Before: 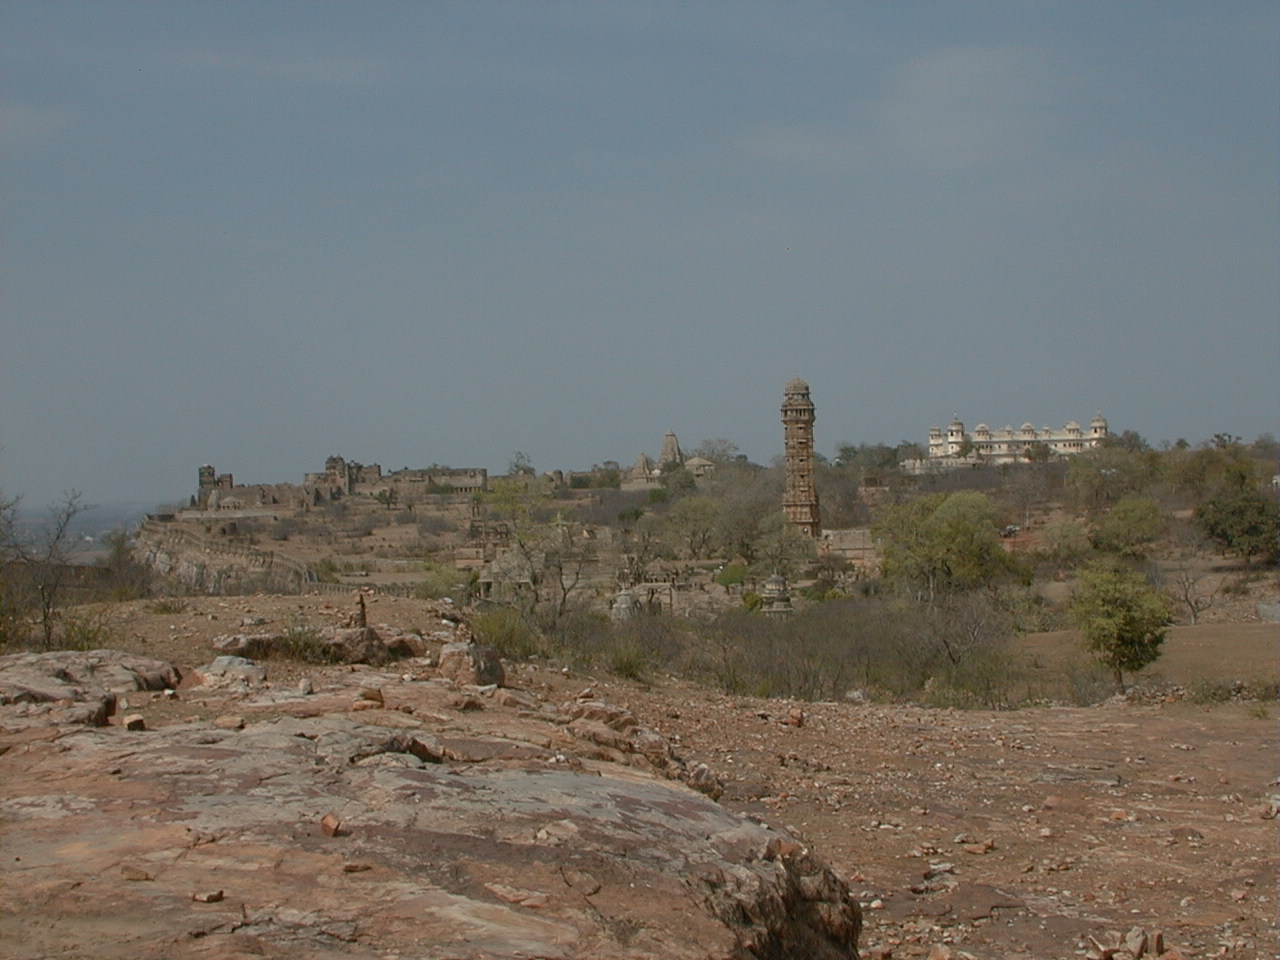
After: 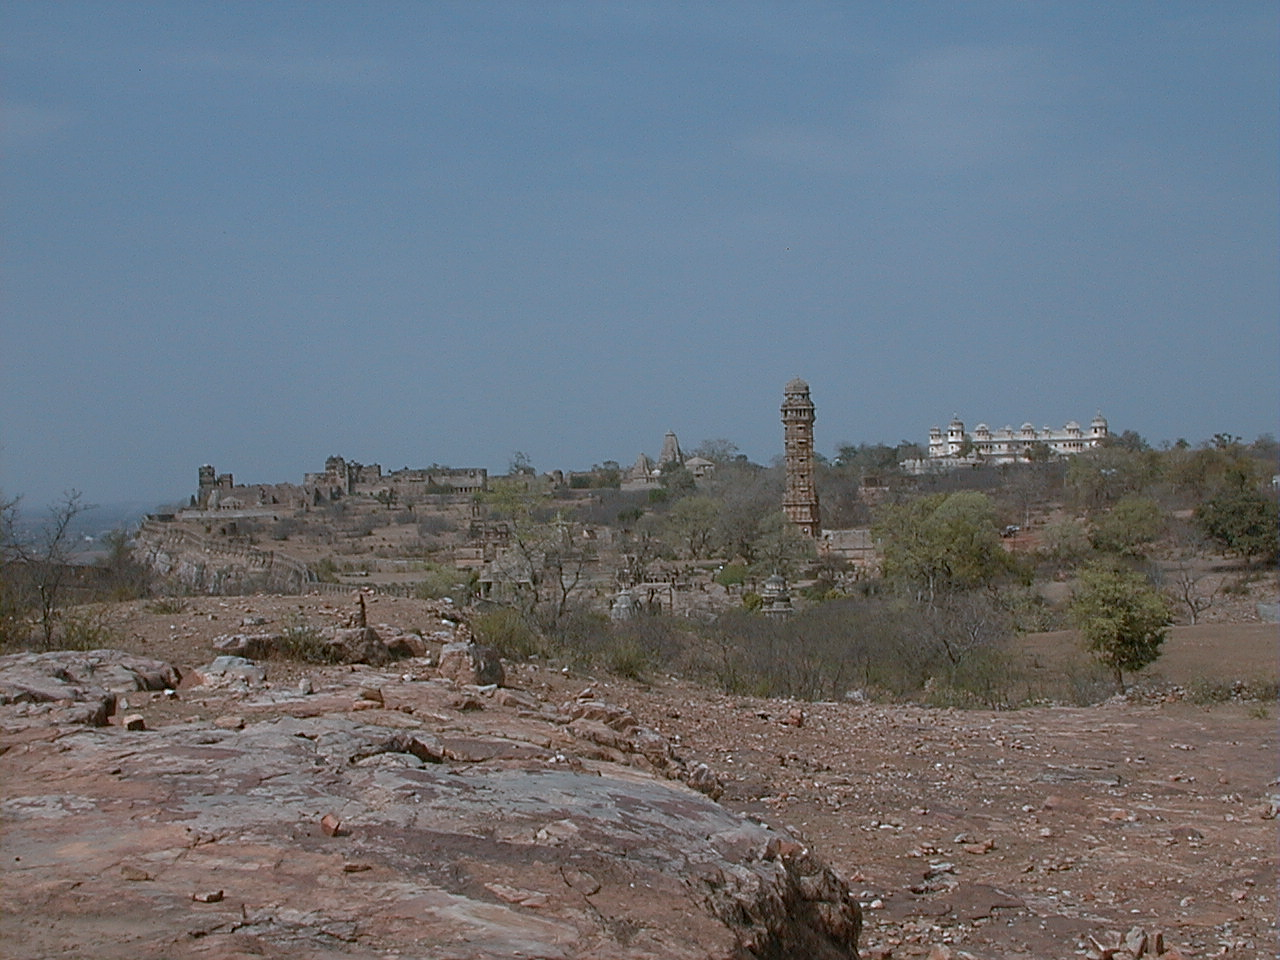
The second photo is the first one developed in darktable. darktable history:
color correction: highlights a* -1.9, highlights b* -18.19
sharpen: on, module defaults
